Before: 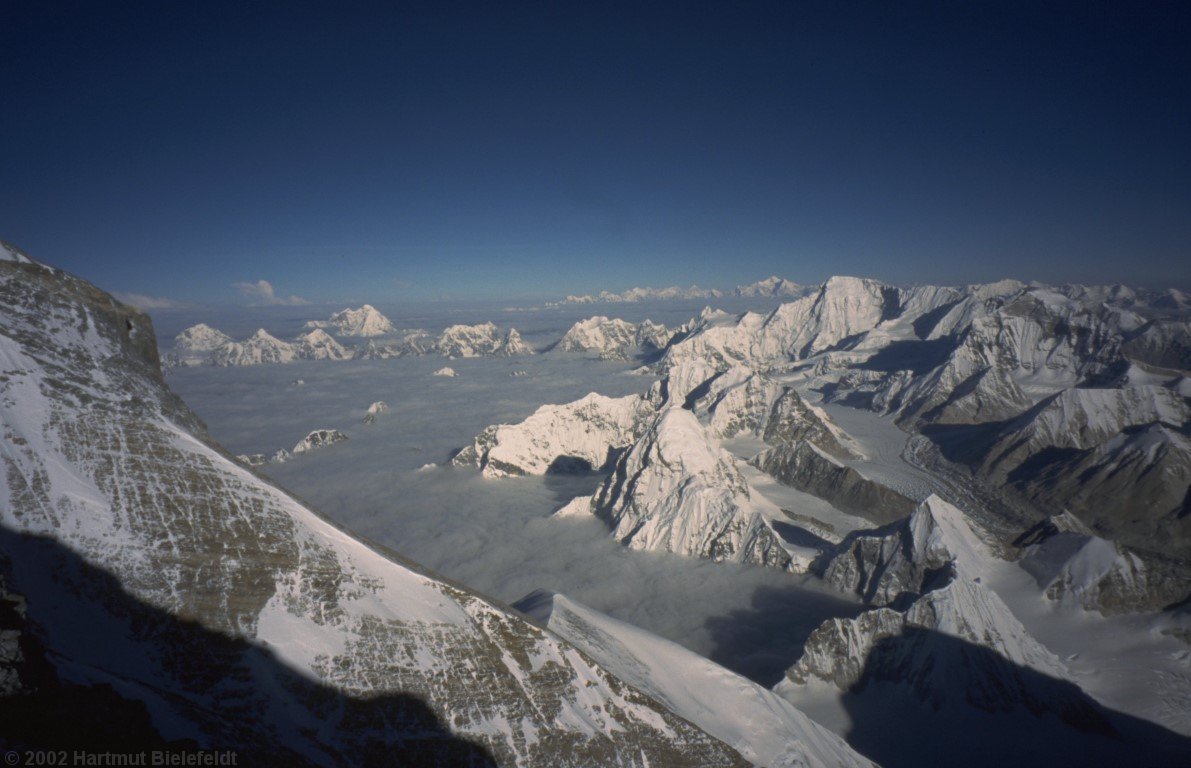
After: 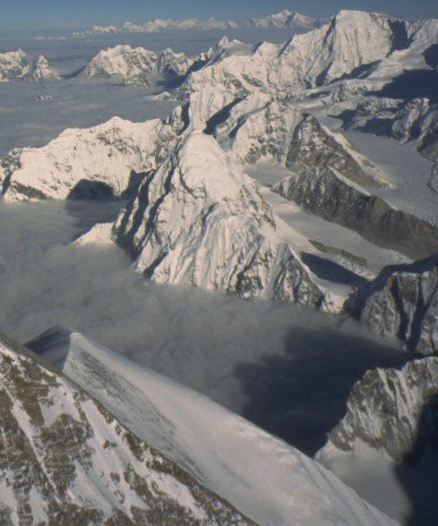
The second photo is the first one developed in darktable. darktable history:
rotate and perspective: rotation 0.72°, lens shift (vertical) -0.352, lens shift (horizontal) -0.051, crop left 0.152, crop right 0.859, crop top 0.019, crop bottom 0.964
crop: left 35.432%, top 26.233%, right 20.145%, bottom 3.432%
